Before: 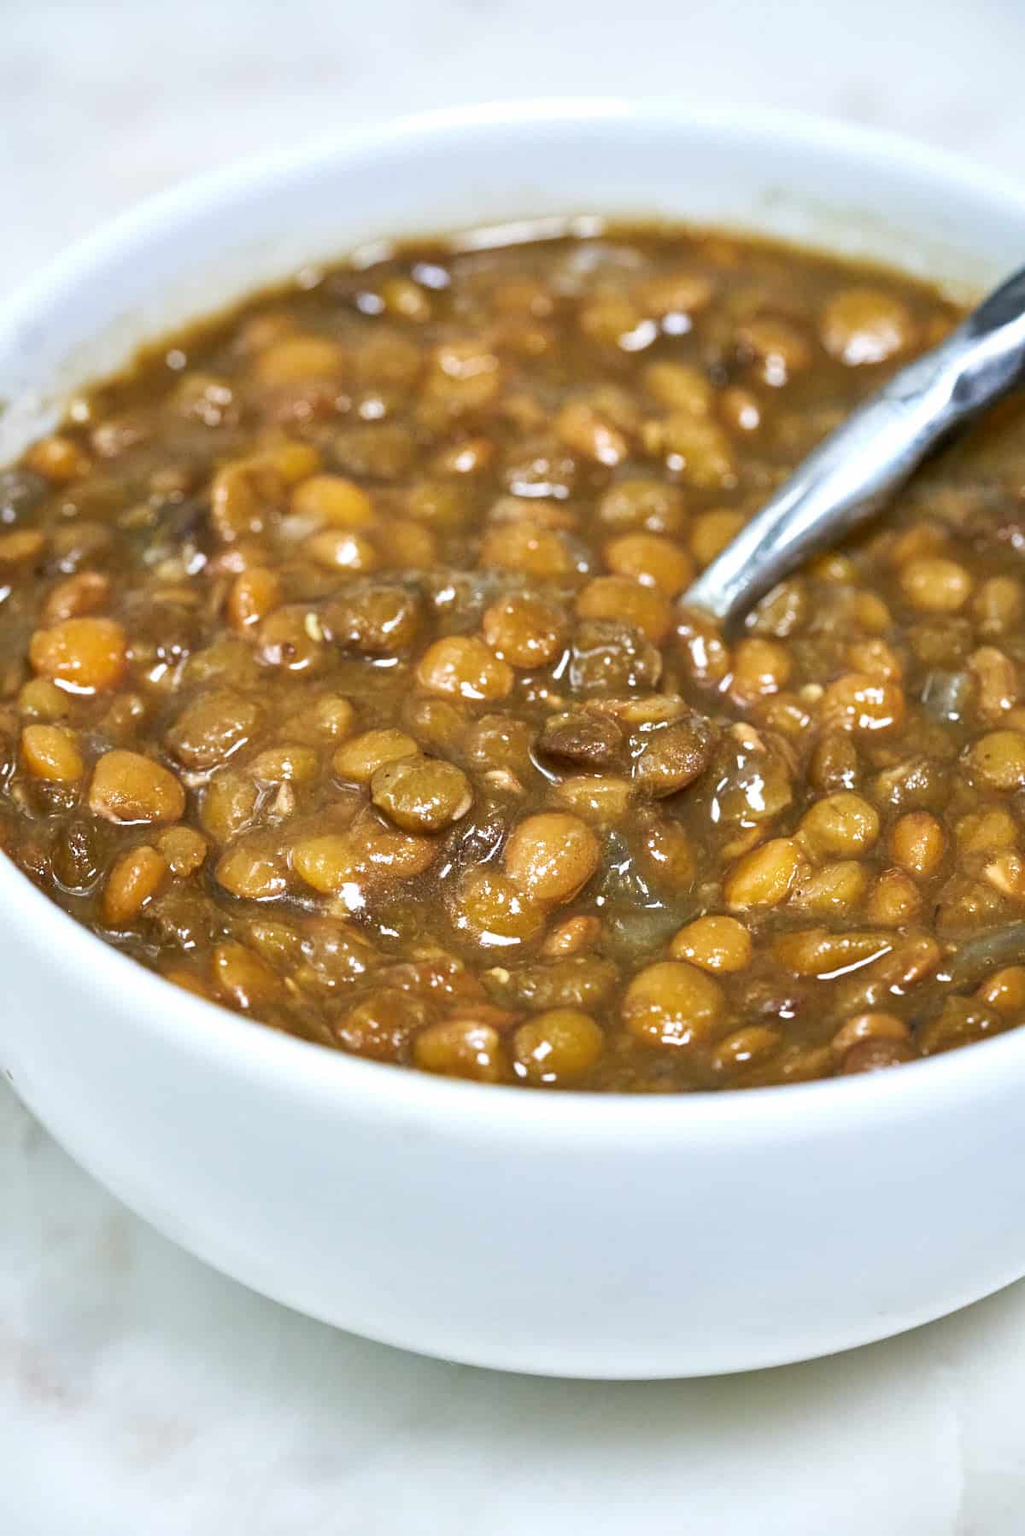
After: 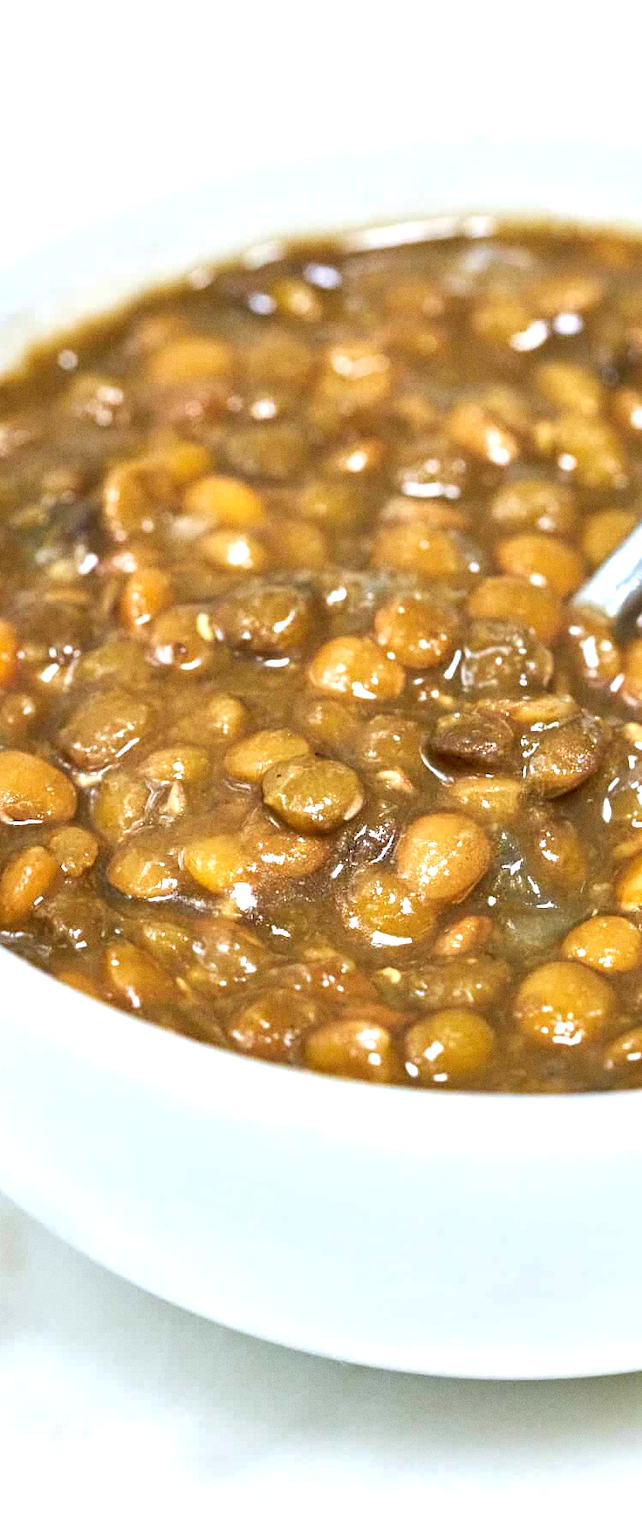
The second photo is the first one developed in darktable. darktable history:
exposure: black level correction 0.001, exposure 0.5 EV, compensate exposure bias true, compensate highlight preservation false
grain: on, module defaults
crop: left 10.644%, right 26.528%
